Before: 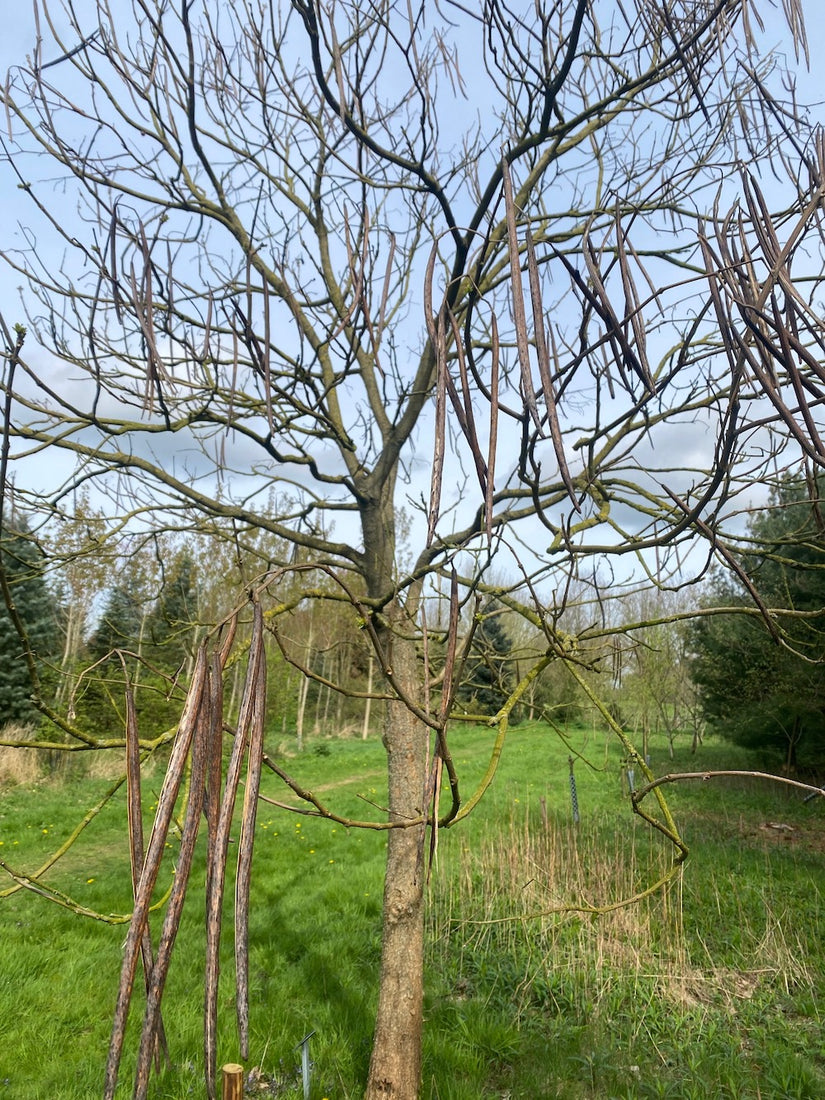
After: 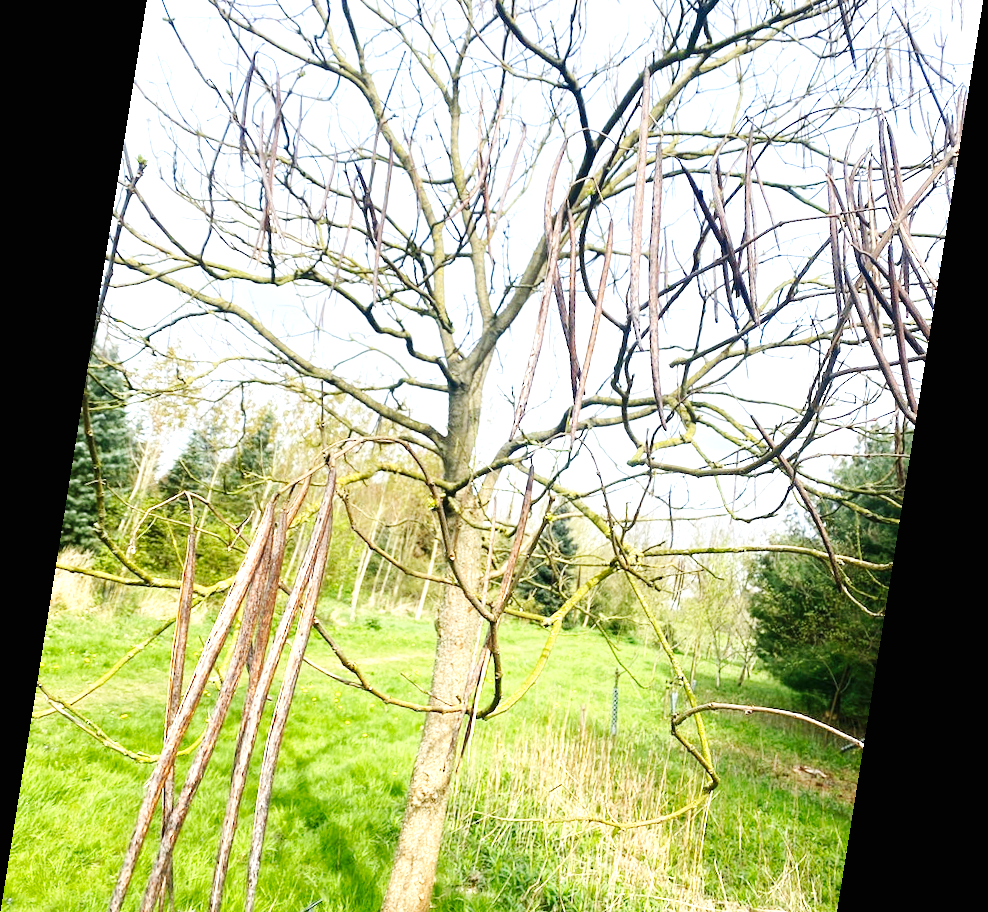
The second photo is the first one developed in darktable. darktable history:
rotate and perspective: rotation 9.12°, automatic cropping off
exposure: black level correction 0, exposure 1.379 EV, compensate exposure bias true, compensate highlight preservation false
crop: top 13.819%, bottom 11.169%
base curve: curves: ch0 [(0, 0) (0.032, 0.025) (0.121, 0.166) (0.206, 0.329) (0.605, 0.79) (1, 1)], preserve colors none
